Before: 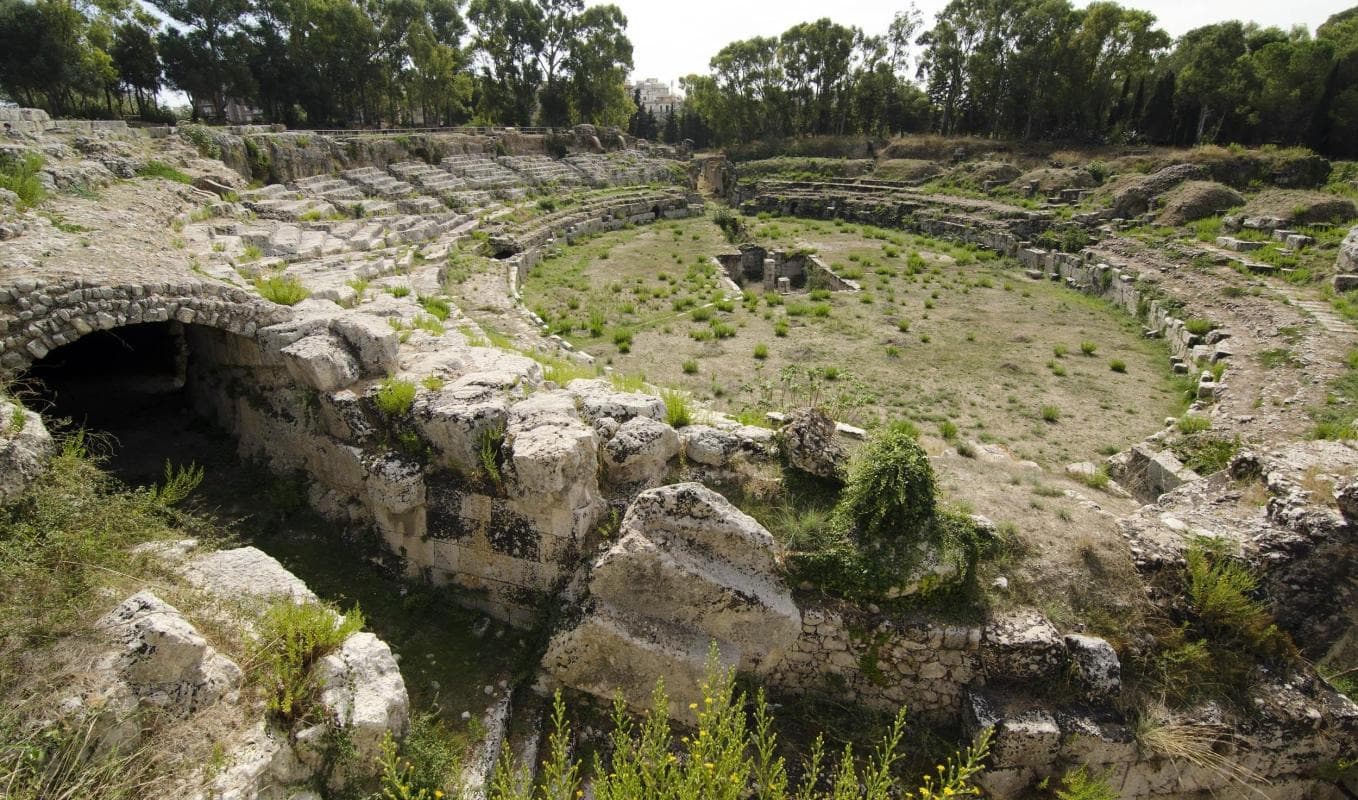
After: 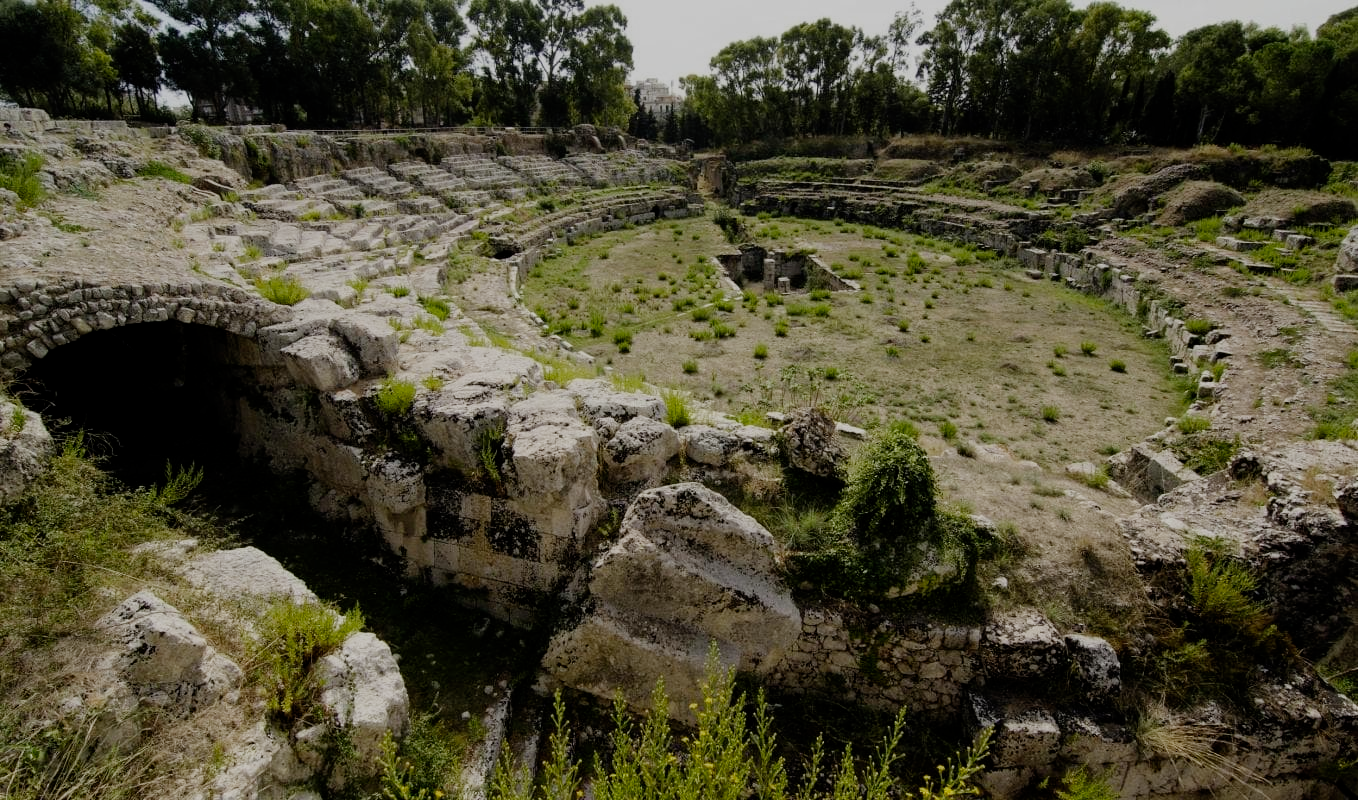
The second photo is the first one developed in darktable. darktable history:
filmic rgb: middle gray luminance 29%, black relative exposure -10.3 EV, white relative exposure 5.5 EV, threshold 6 EV, target black luminance 0%, hardness 3.95, latitude 2.04%, contrast 1.132, highlights saturation mix 5%, shadows ↔ highlights balance 15.11%, add noise in highlights 0, preserve chrominance no, color science v3 (2019), use custom middle-gray values true, iterations of high-quality reconstruction 0, contrast in highlights soft, enable highlight reconstruction true
